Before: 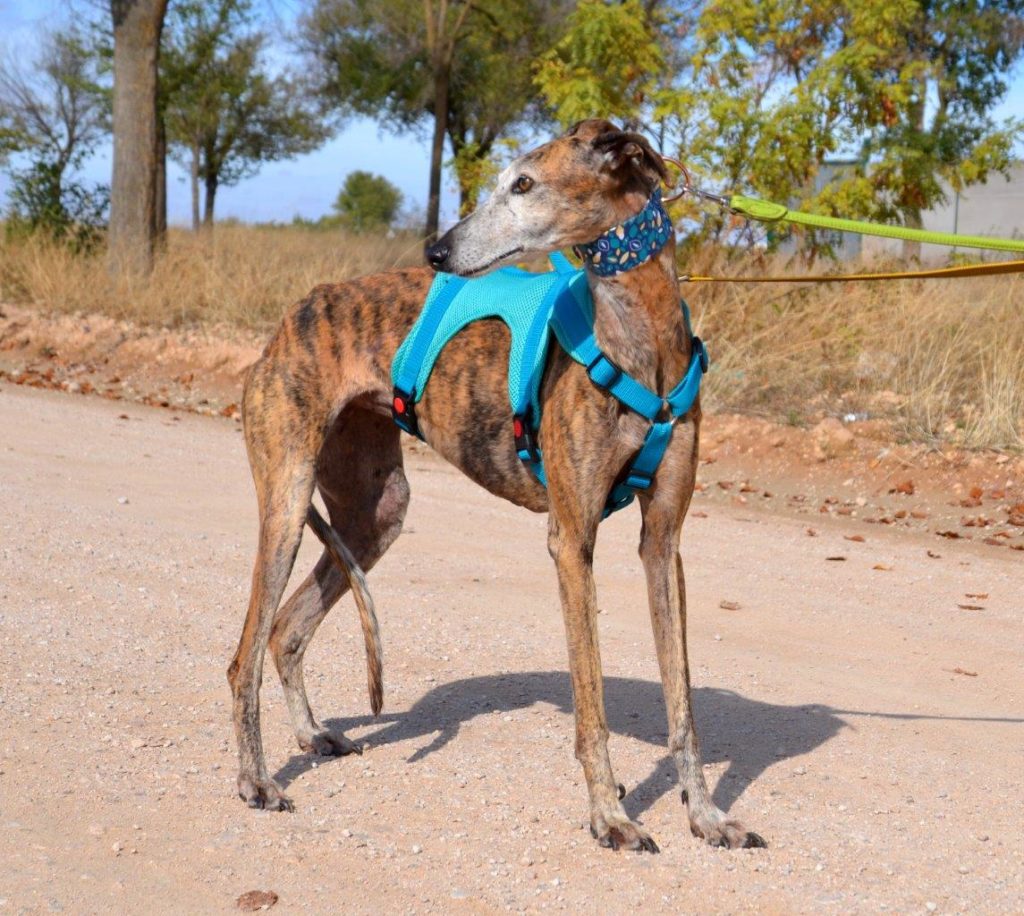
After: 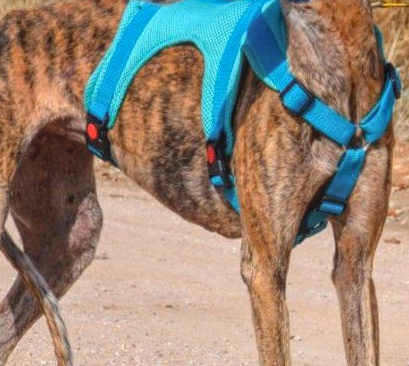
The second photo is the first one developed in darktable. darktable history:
local contrast: highlights 66%, shadows 33%, detail 166%, midtone range 0.2
crop: left 30%, top 30%, right 30%, bottom 30%
